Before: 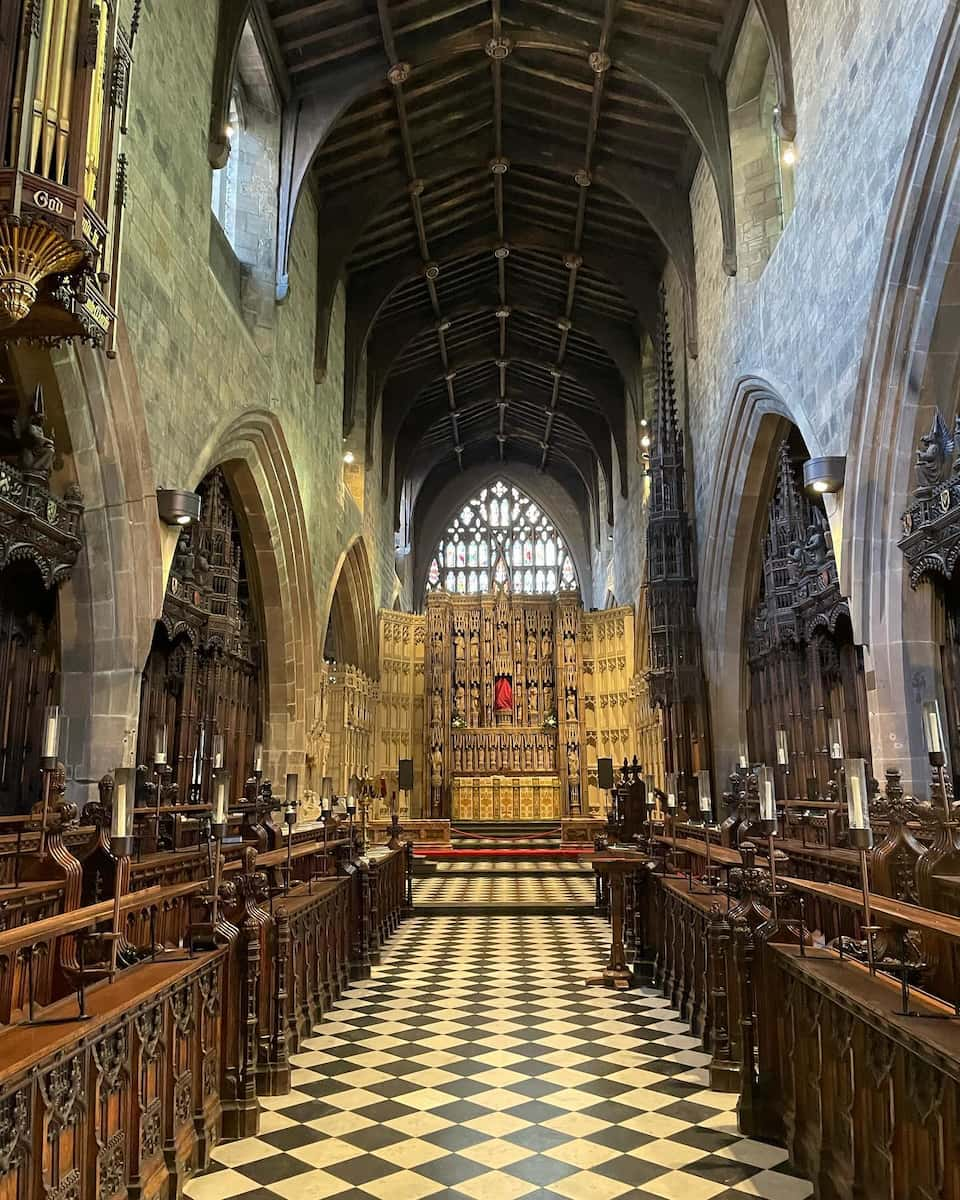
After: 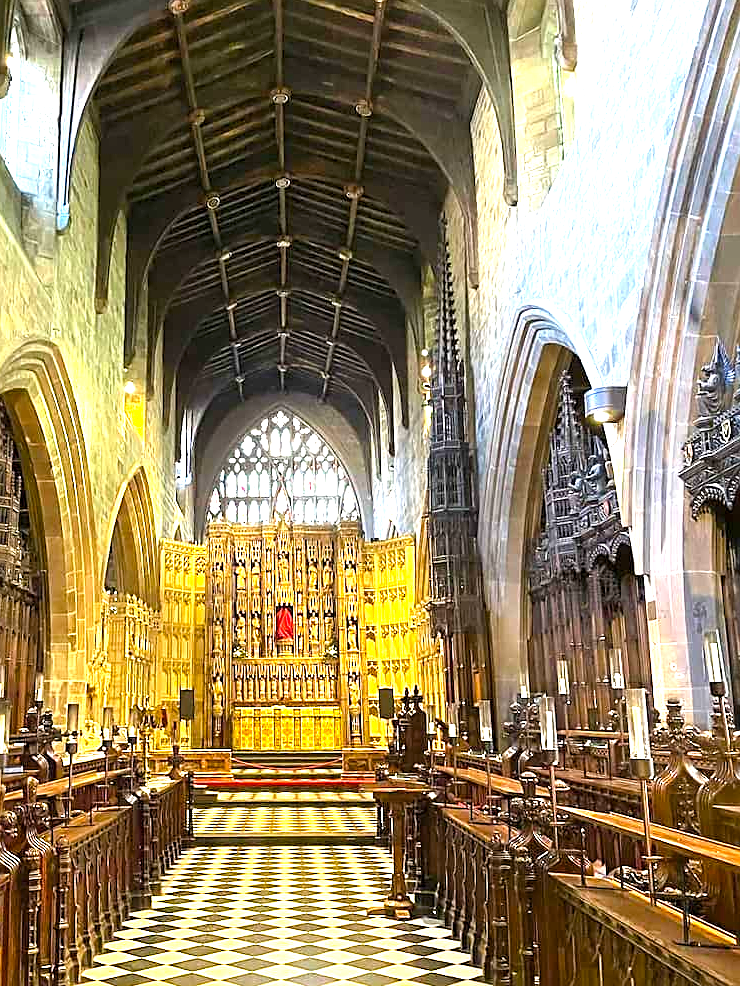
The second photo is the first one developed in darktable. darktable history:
exposure: black level correction 0, exposure 1.576 EV, compensate exposure bias true, compensate highlight preservation false
sharpen: on, module defaults
color balance rgb: linear chroma grading › global chroma 15.203%, perceptual saturation grading › global saturation 18.14%
crop: left 22.907%, top 5.915%, bottom 11.843%
